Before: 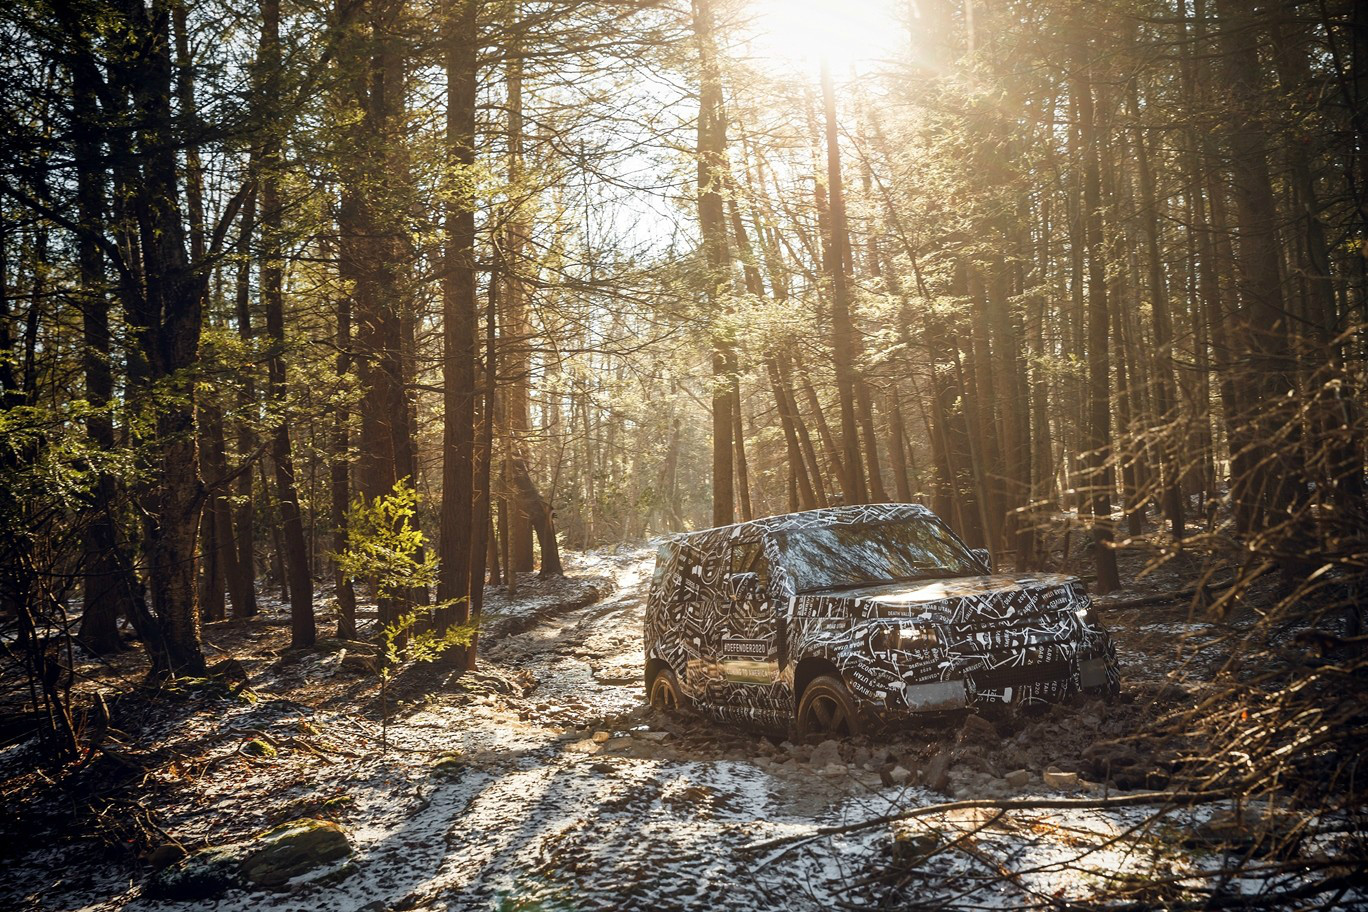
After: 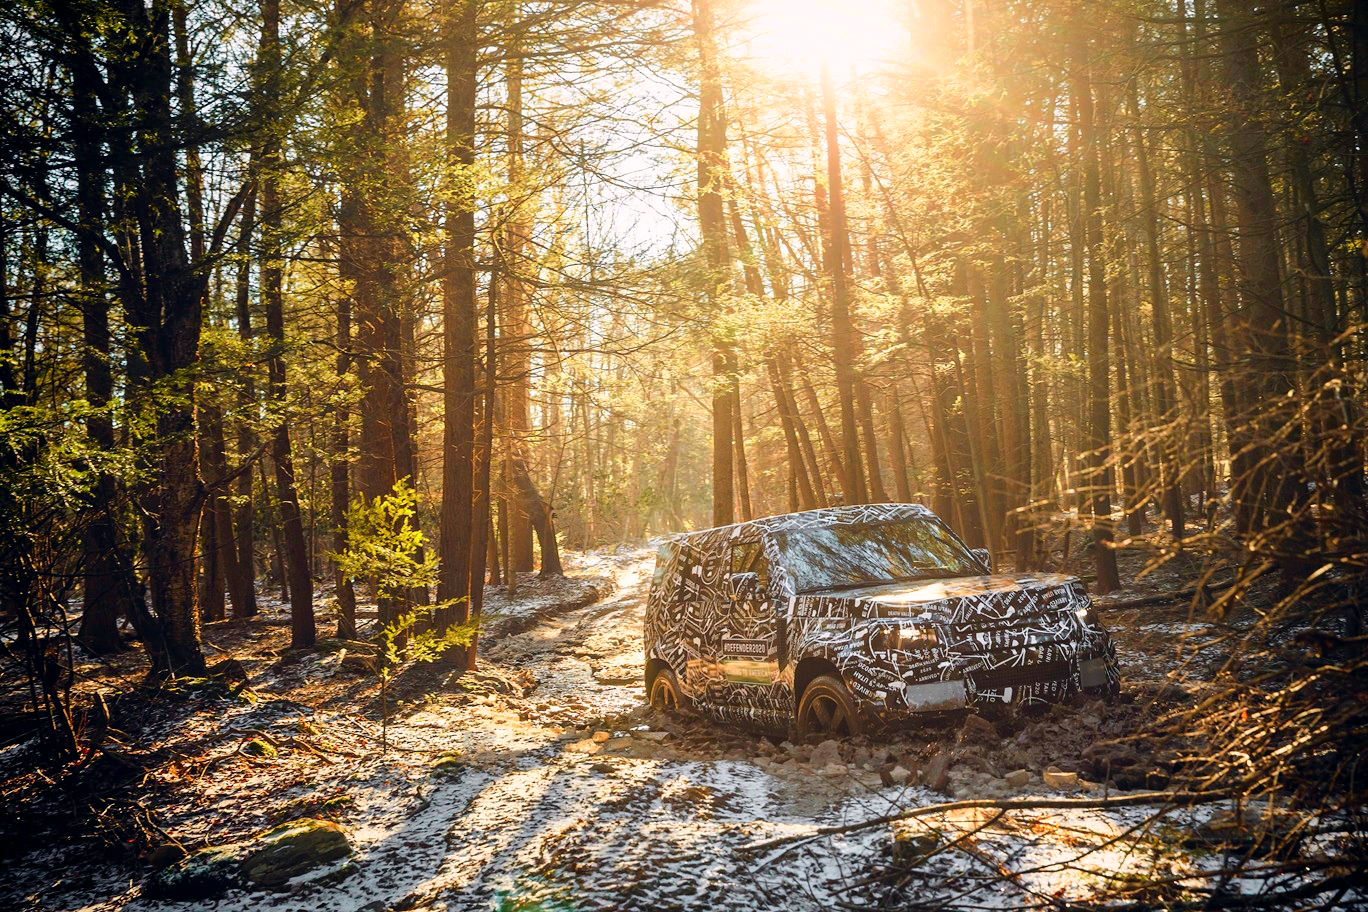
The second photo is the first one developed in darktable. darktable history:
color balance rgb: highlights gain › chroma 0.965%, highlights gain › hue 28.31°, perceptual saturation grading › global saturation 10.305%, global vibrance 20%
tone curve: curves: ch0 [(0, 0) (0.051, 0.047) (0.102, 0.099) (0.228, 0.275) (0.432, 0.535) (0.695, 0.778) (0.908, 0.946) (1, 1)]; ch1 [(0, 0) (0.339, 0.298) (0.402, 0.363) (0.453, 0.413) (0.485, 0.469) (0.494, 0.493) (0.504, 0.501) (0.525, 0.534) (0.563, 0.595) (0.597, 0.638) (1, 1)]; ch2 [(0, 0) (0.48, 0.48) (0.504, 0.5) (0.539, 0.554) (0.59, 0.63) (0.642, 0.684) (0.824, 0.815) (1, 1)], color space Lab, independent channels, preserve colors none
